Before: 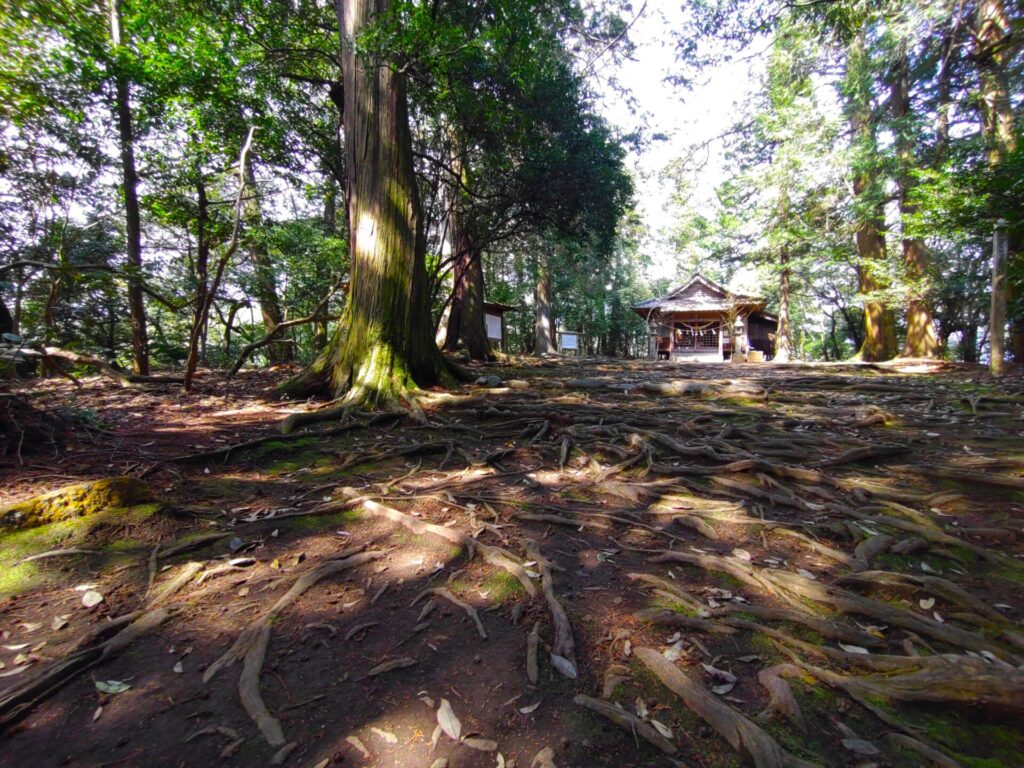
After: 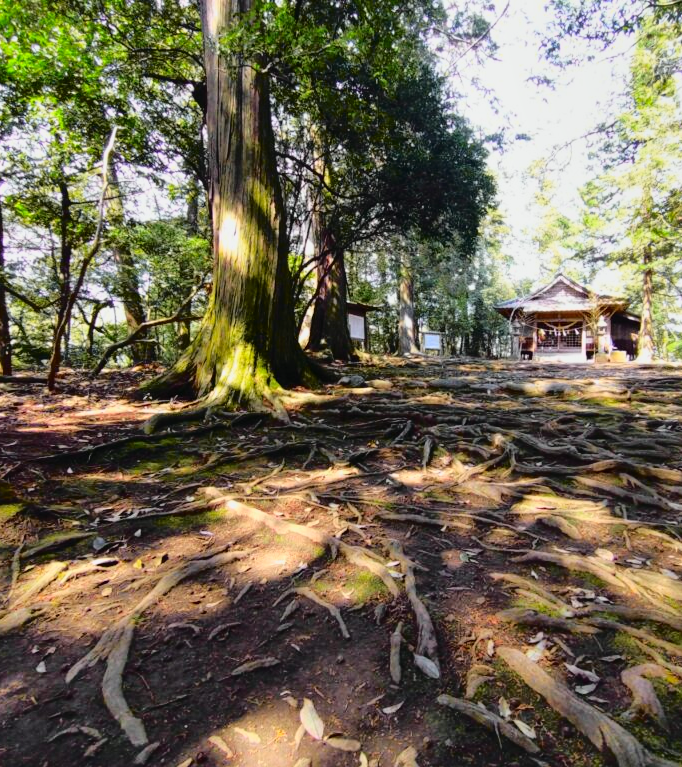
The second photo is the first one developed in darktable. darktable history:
shadows and highlights: soften with gaussian
crop and rotate: left 13.409%, right 19.924%
tone curve: curves: ch0 [(0, 0.013) (0.129, 0.1) (0.291, 0.375) (0.46, 0.576) (0.667, 0.78) (0.851, 0.903) (0.997, 0.951)]; ch1 [(0, 0) (0.353, 0.344) (0.45, 0.46) (0.498, 0.495) (0.528, 0.531) (0.563, 0.566) (0.592, 0.609) (0.657, 0.672) (1, 1)]; ch2 [(0, 0) (0.333, 0.346) (0.375, 0.375) (0.427, 0.44) (0.5, 0.501) (0.505, 0.505) (0.544, 0.573) (0.576, 0.615) (0.612, 0.644) (0.66, 0.715) (1, 1)], color space Lab, independent channels, preserve colors none
